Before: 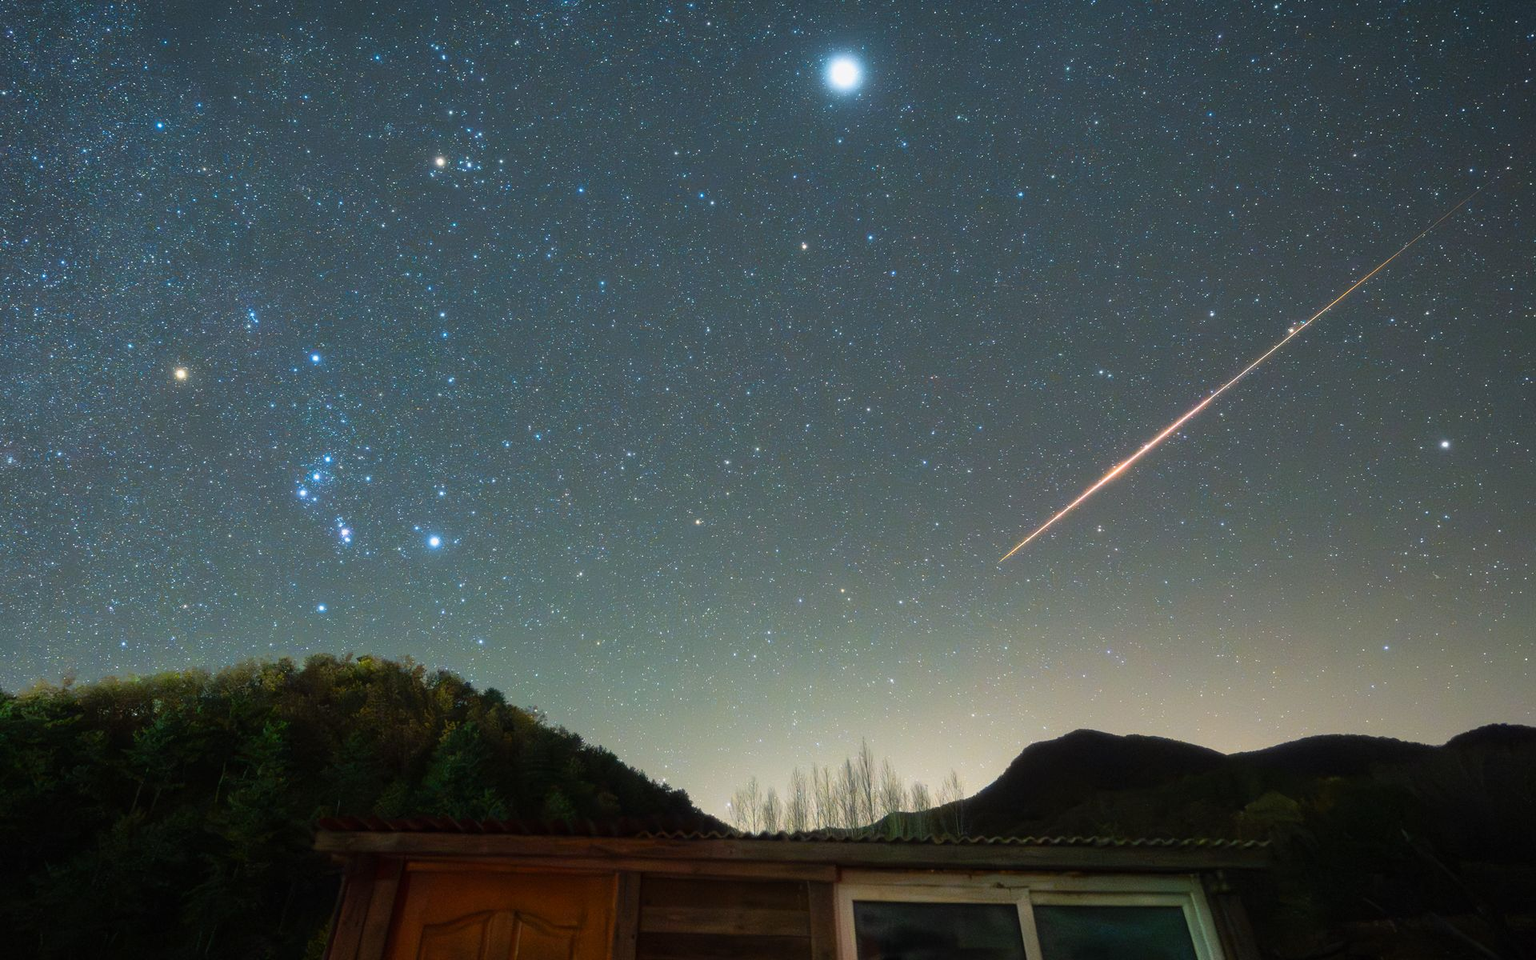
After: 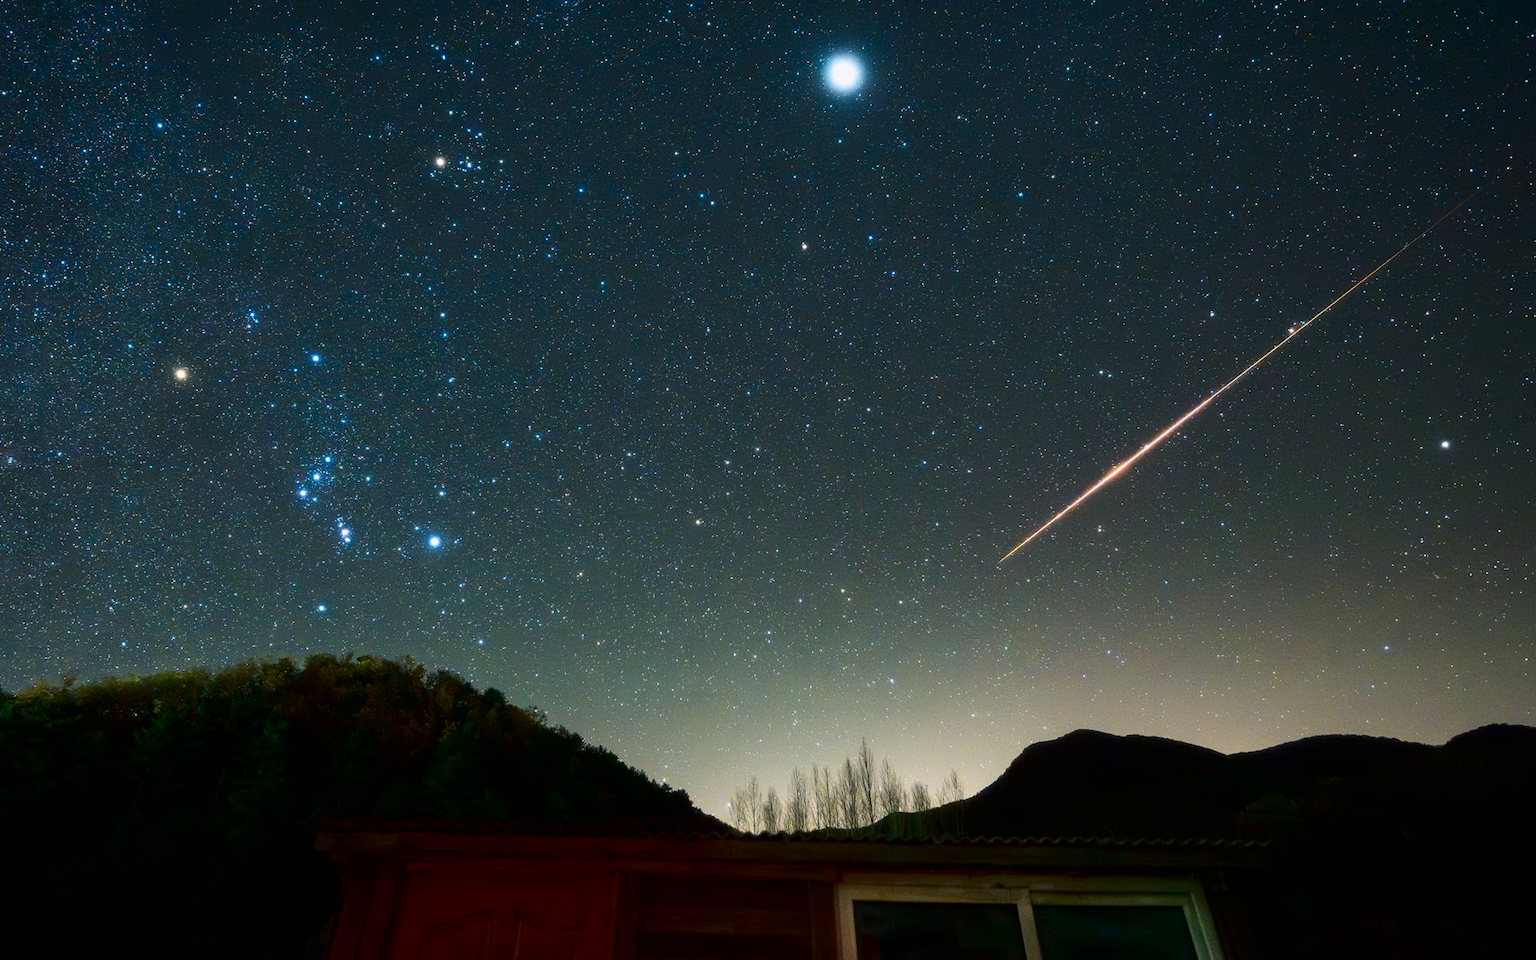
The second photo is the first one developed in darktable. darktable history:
contrast brightness saturation: contrast 0.191, brightness -0.234, saturation 0.117
